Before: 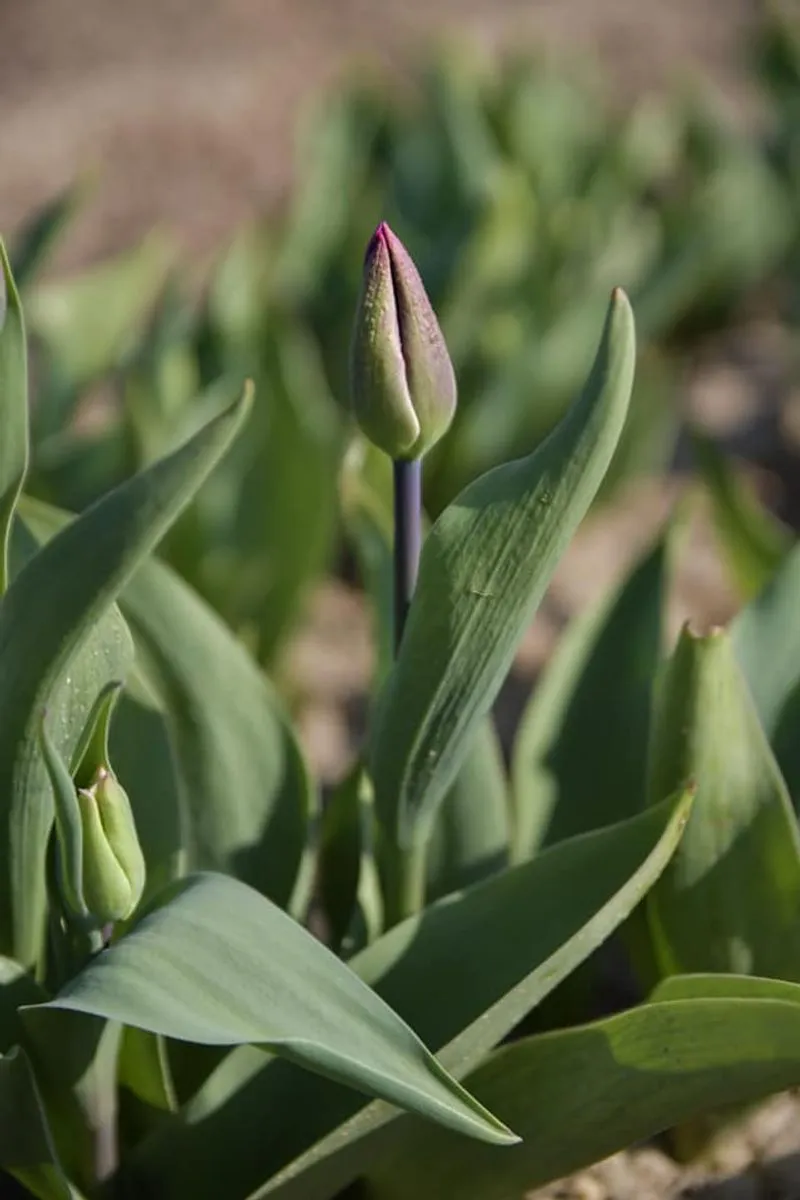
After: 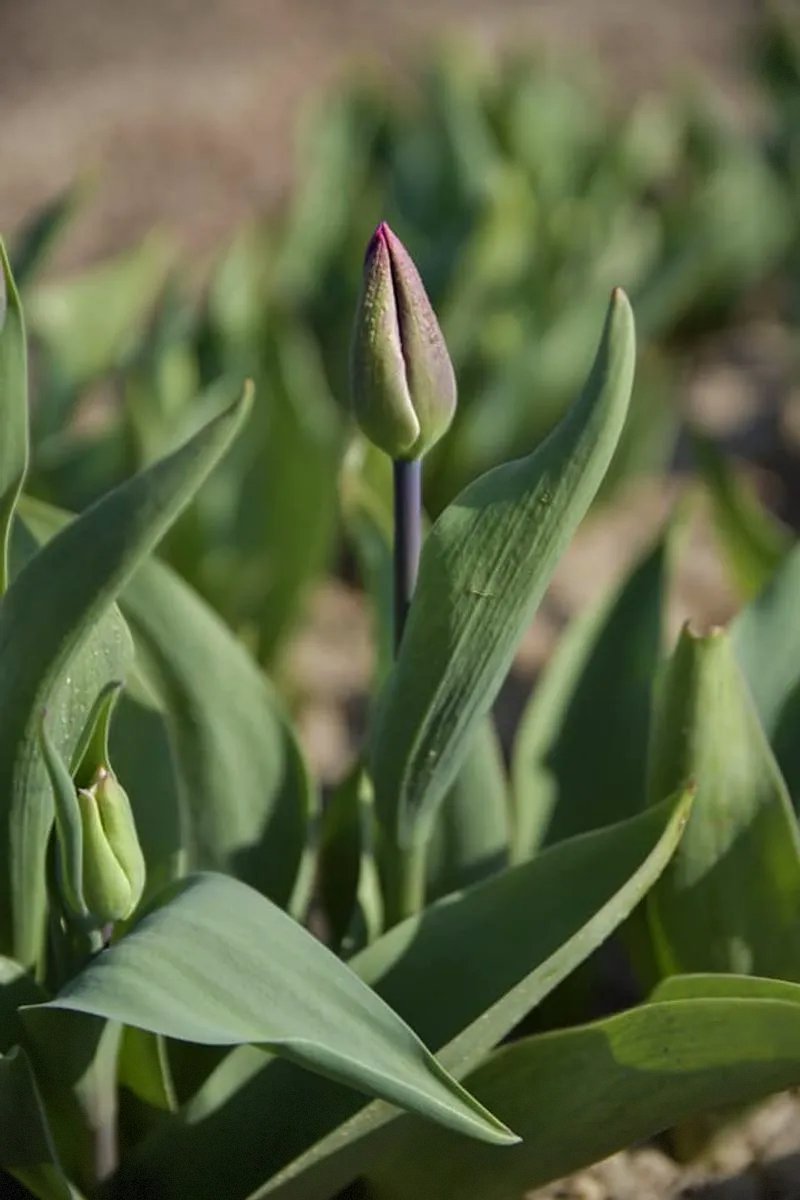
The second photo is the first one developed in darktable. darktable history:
color correction: highlights a* -2.68, highlights b* 2.57
vignetting: fall-off start 100%, fall-off radius 71%, brightness -0.434, saturation -0.2, width/height ratio 1.178, dithering 8-bit output, unbound false
